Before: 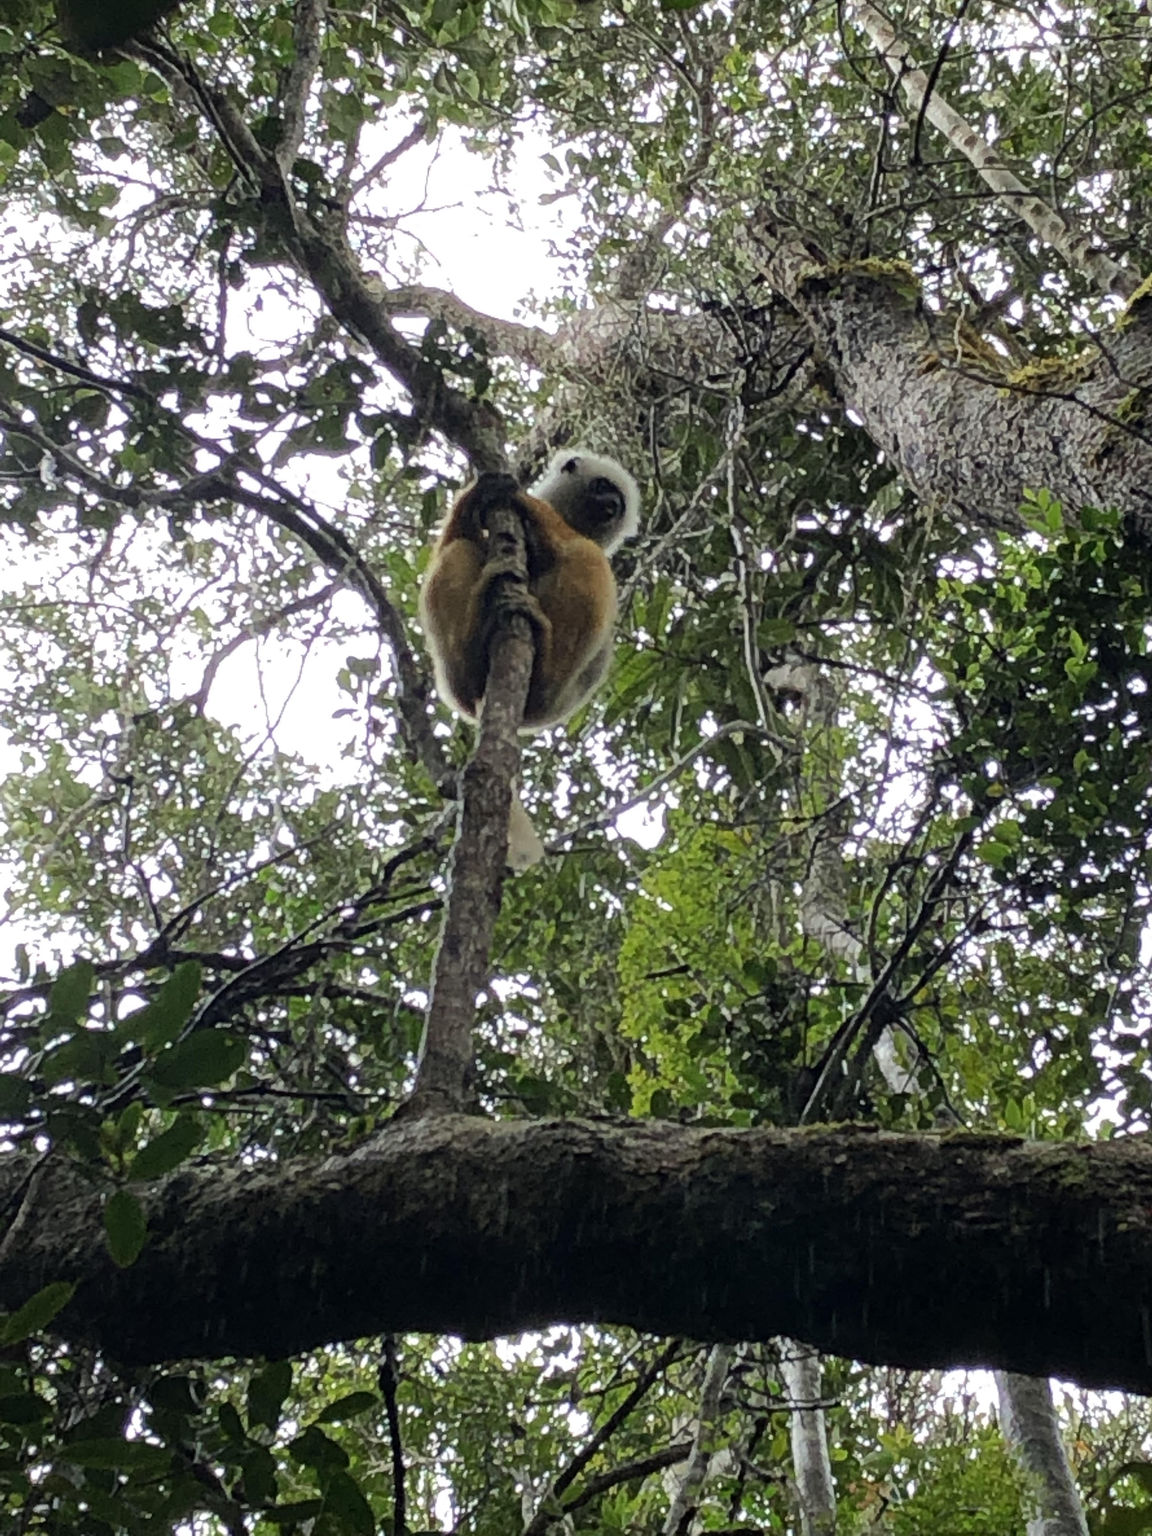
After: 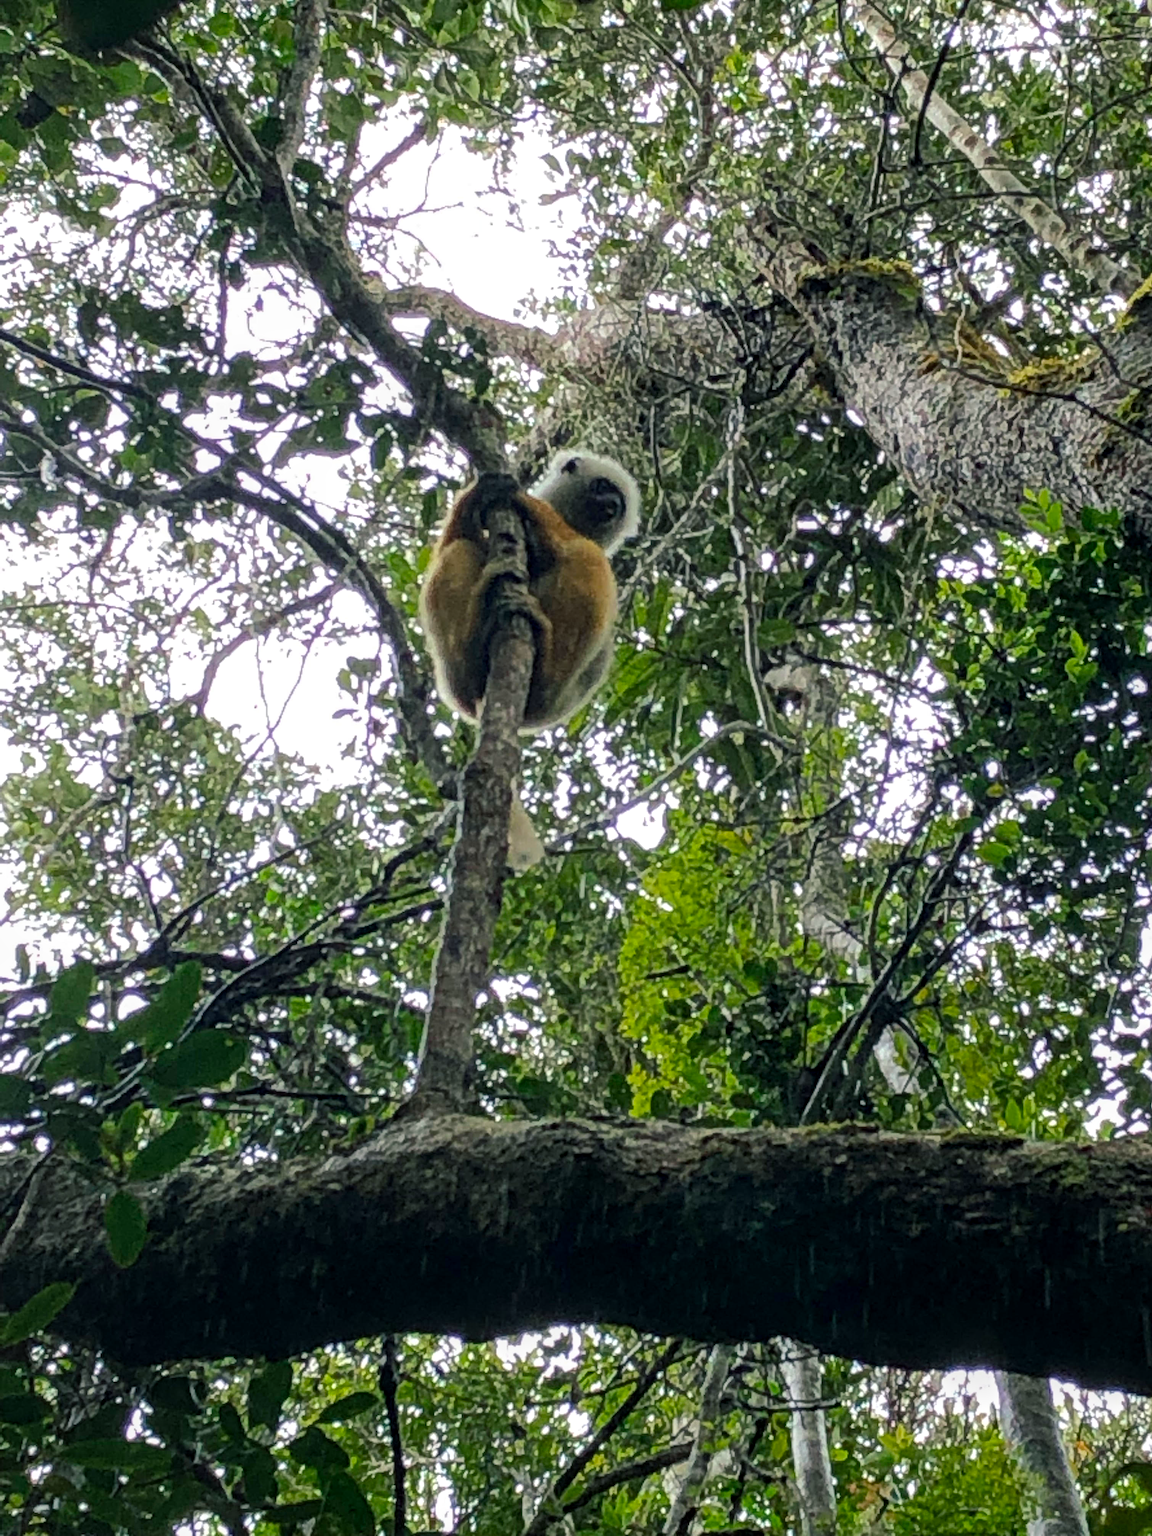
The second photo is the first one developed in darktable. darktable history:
local contrast: on, module defaults
color balance rgb: shadows lift › chroma 2.712%, shadows lift › hue 189.61°, perceptual saturation grading › global saturation 18.217%, global vibrance 9.346%
